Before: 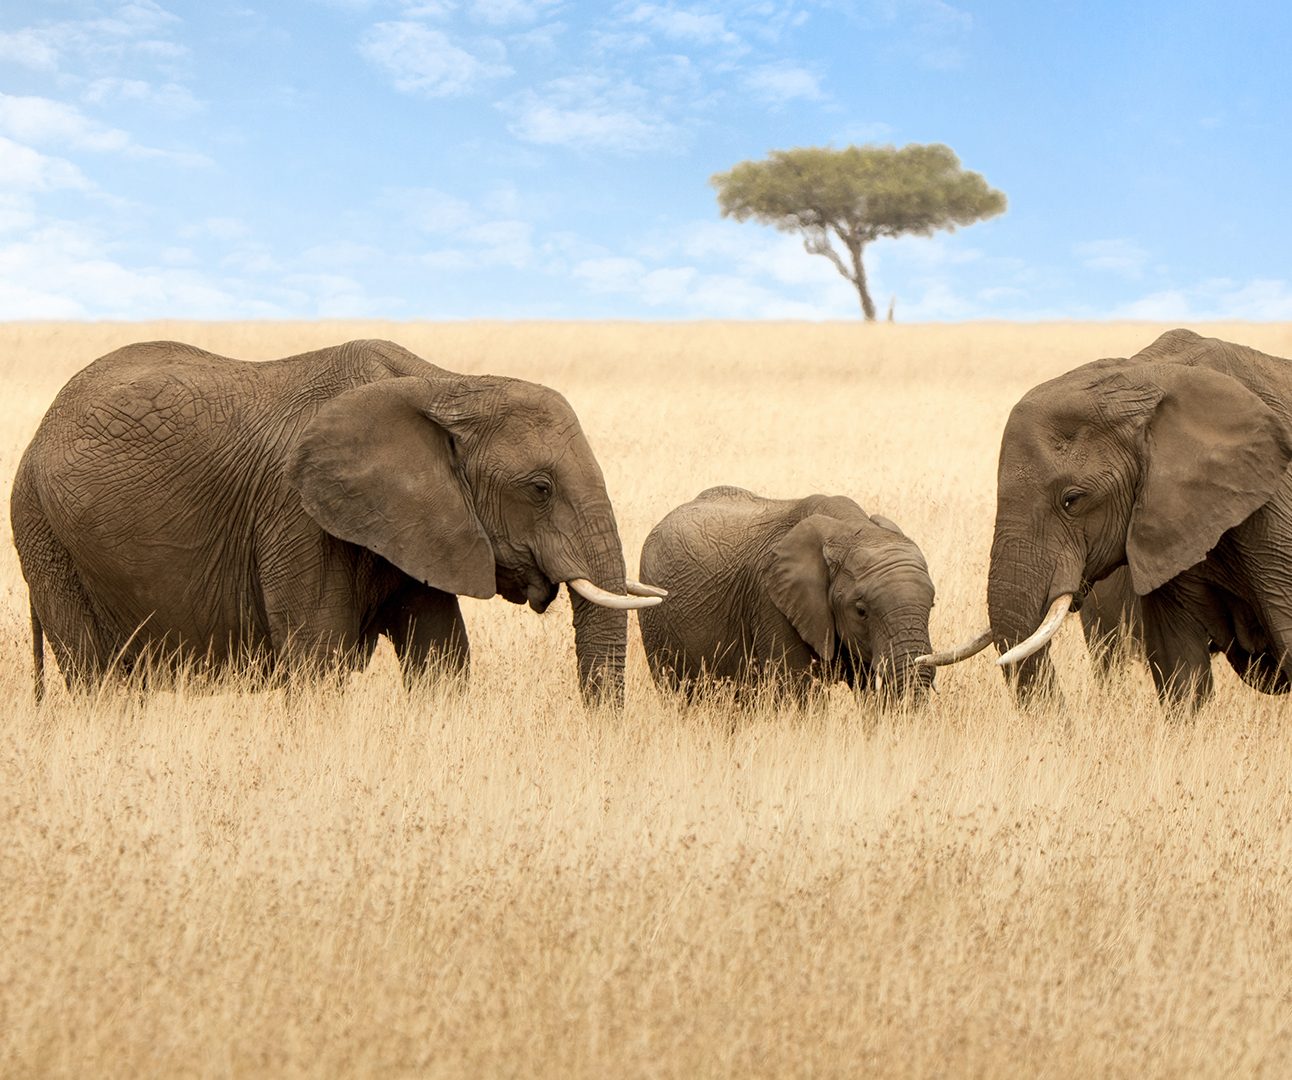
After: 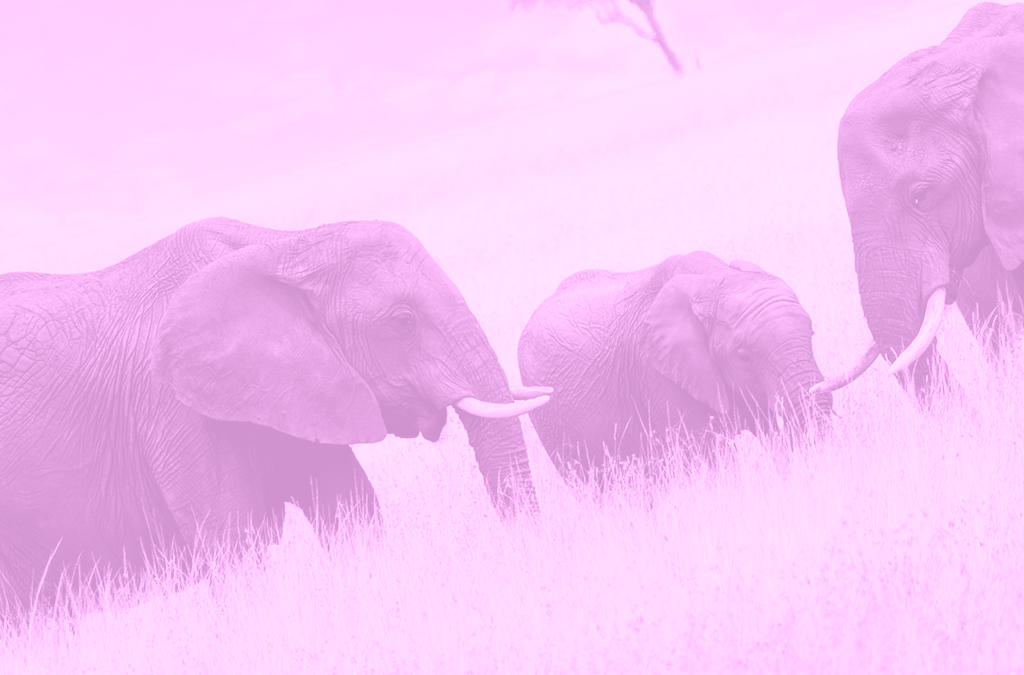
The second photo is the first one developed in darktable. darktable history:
crop: left 7.598%, right 7.873%
colorize: hue 331.2°, saturation 75%, source mix 30.28%, lightness 70.52%, version 1
color balance: input saturation 80.07%
rotate and perspective: rotation -14.8°, crop left 0.1, crop right 0.903, crop top 0.25, crop bottom 0.748
exposure: exposure 0 EV, compensate highlight preservation false
color zones: curves: ch0 [(0, 0.473) (0.001, 0.473) (0.226, 0.548) (0.4, 0.589) (0.525, 0.54) (0.728, 0.403) (0.999, 0.473) (1, 0.473)]; ch1 [(0, 0.619) (0.001, 0.619) (0.234, 0.388) (0.4, 0.372) (0.528, 0.422) (0.732, 0.53) (0.999, 0.619) (1, 0.619)]; ch2 [(0, 0.547) (0.001, 0.547) (0.226, 0.45) (0.4, 0.525) (0.525, 0.585) (0.8, 0.511) (0.999, 0.547) (1, 0.547)]
color balance rgb: linear chroma grading › global chroma 15%, perceptual saturation grading › global saturation 30%
contrast brightness saturation: contrast 0.1, brightness -0.26, saturation 0.14
